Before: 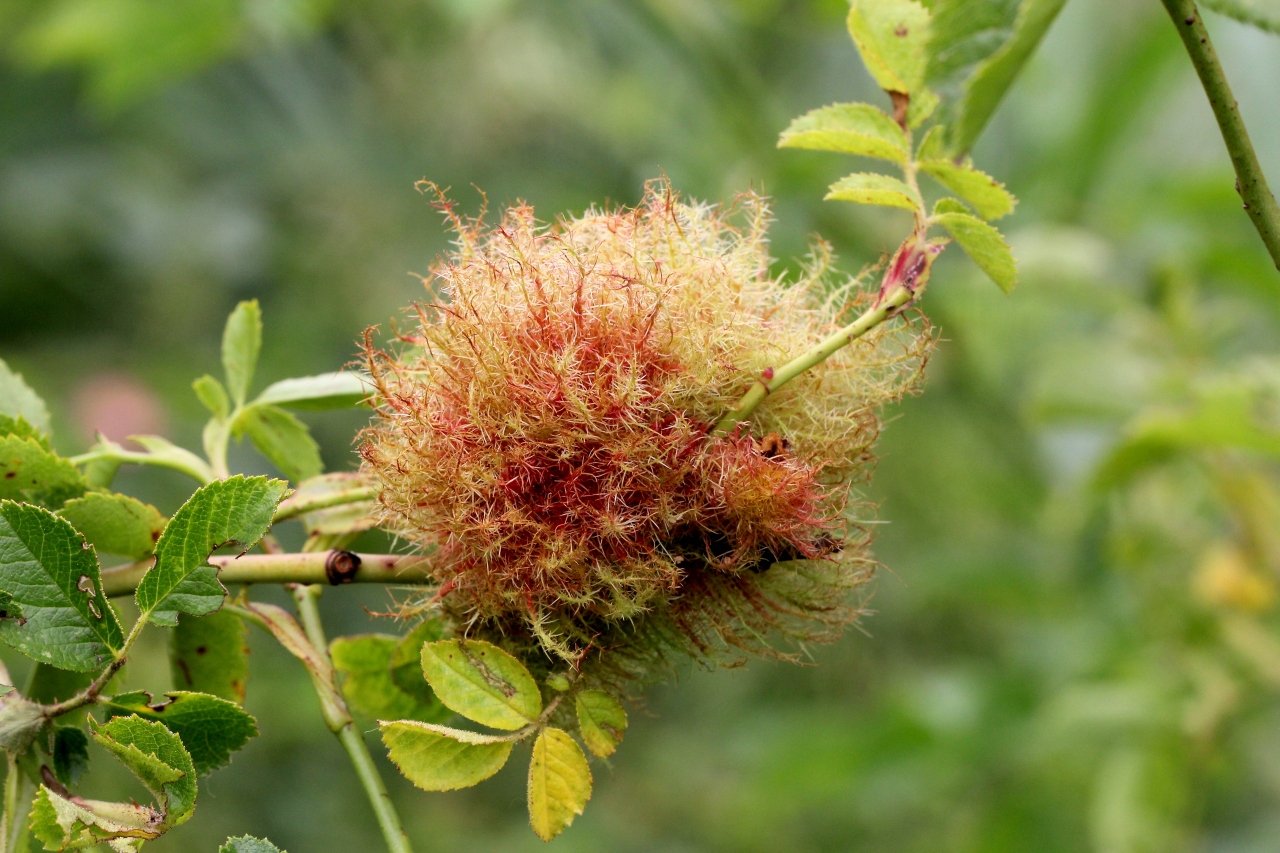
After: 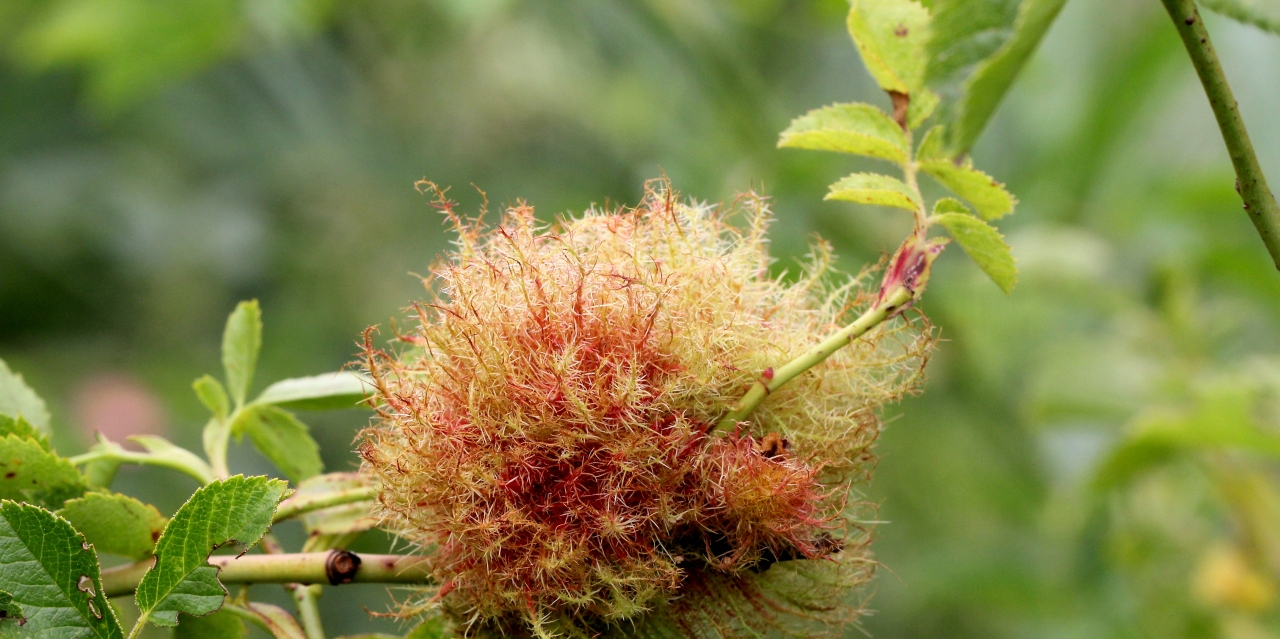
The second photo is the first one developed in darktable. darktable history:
tone equalizer: on, module defaults
crop: bottom 24.988%
